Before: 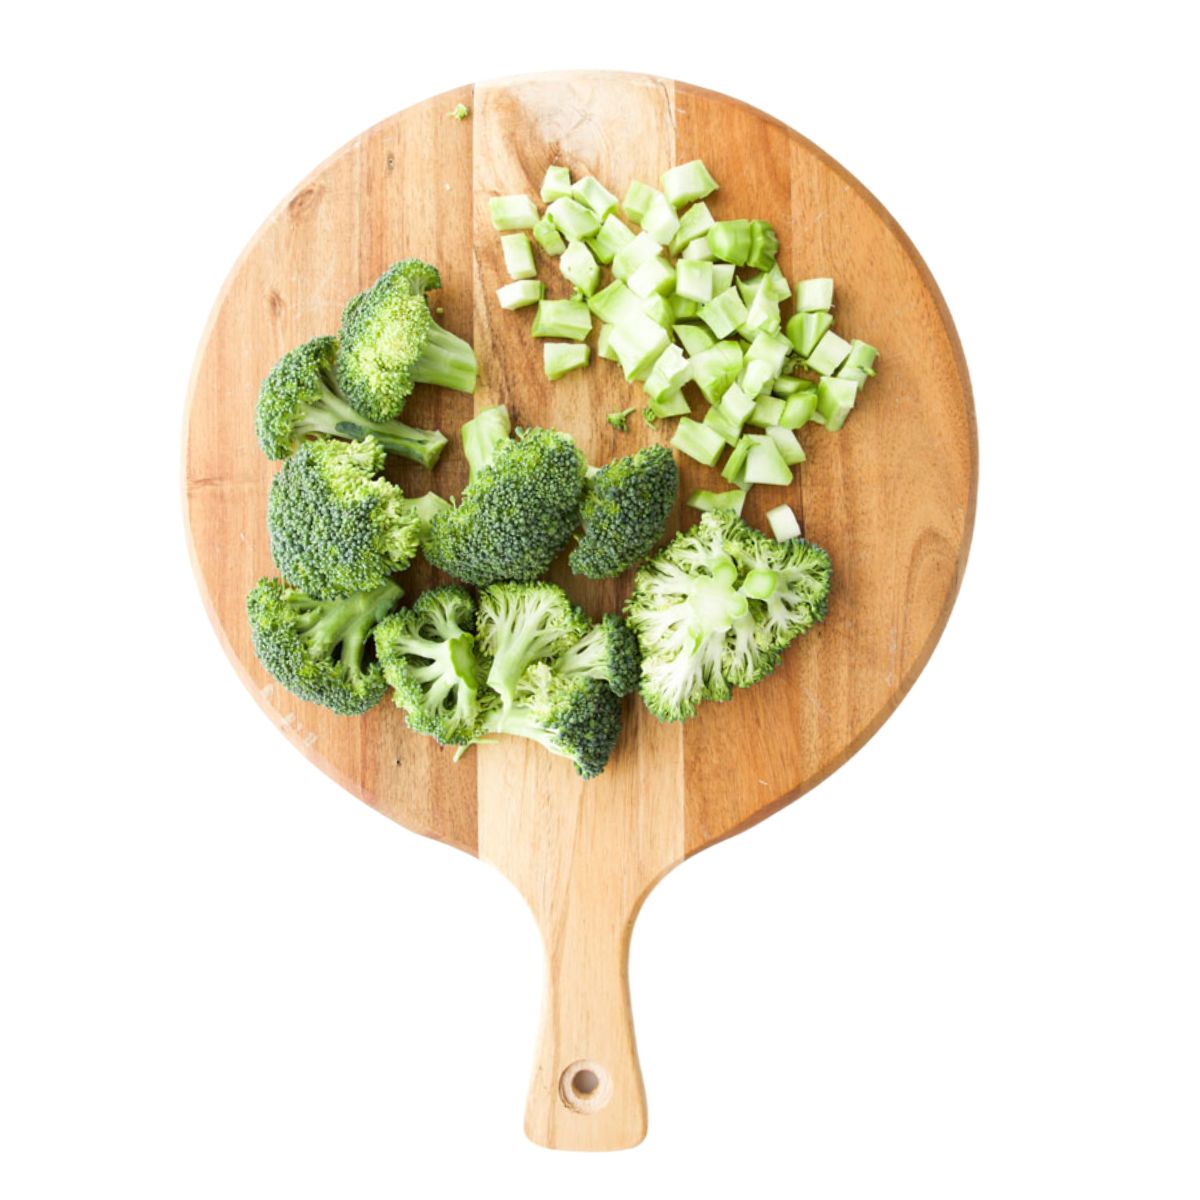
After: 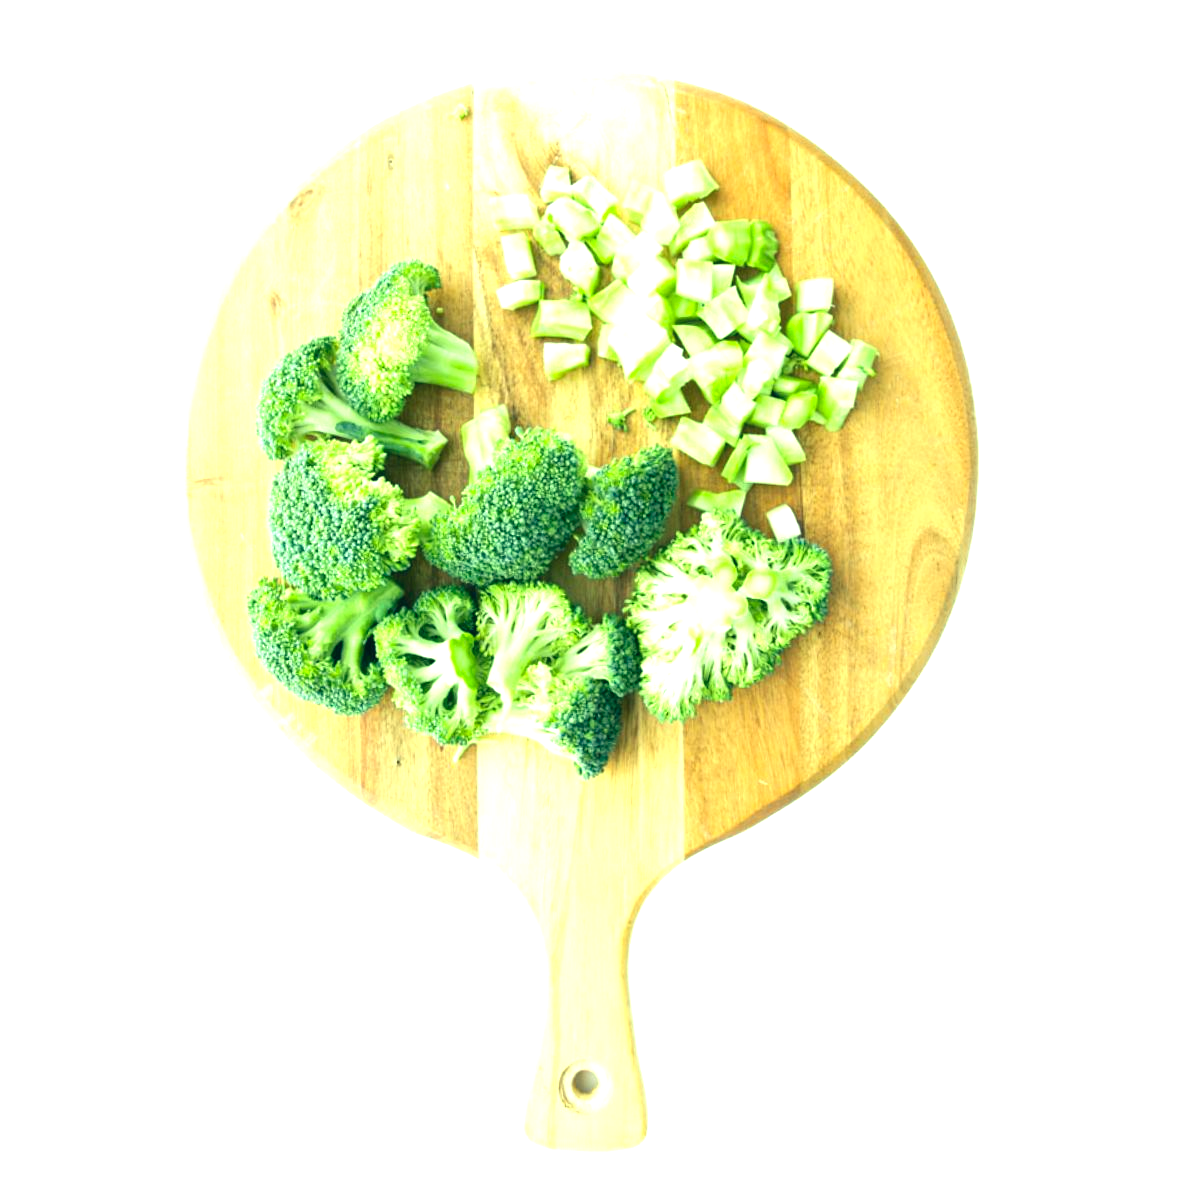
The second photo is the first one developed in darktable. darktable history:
color correction: highlights a* -20.11, highlights b* 9.79, shadows a* -20.38, shadows b* -11.04
exposure: black level correction 0, exposure 1.001 EV, compensate highlight preservation false
